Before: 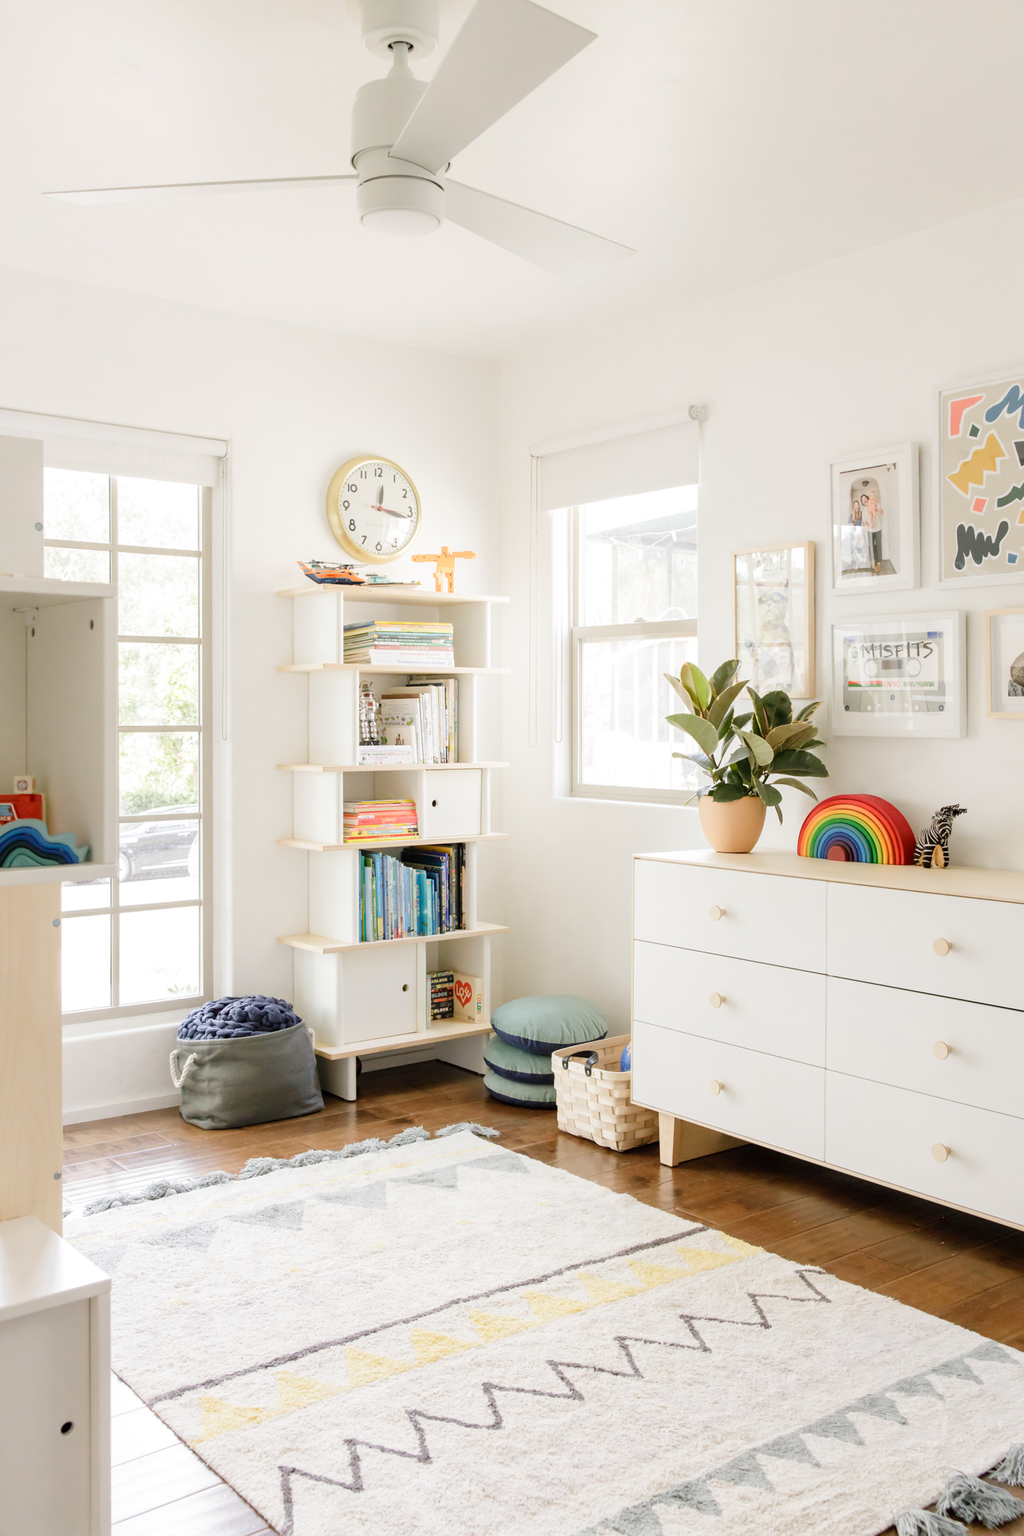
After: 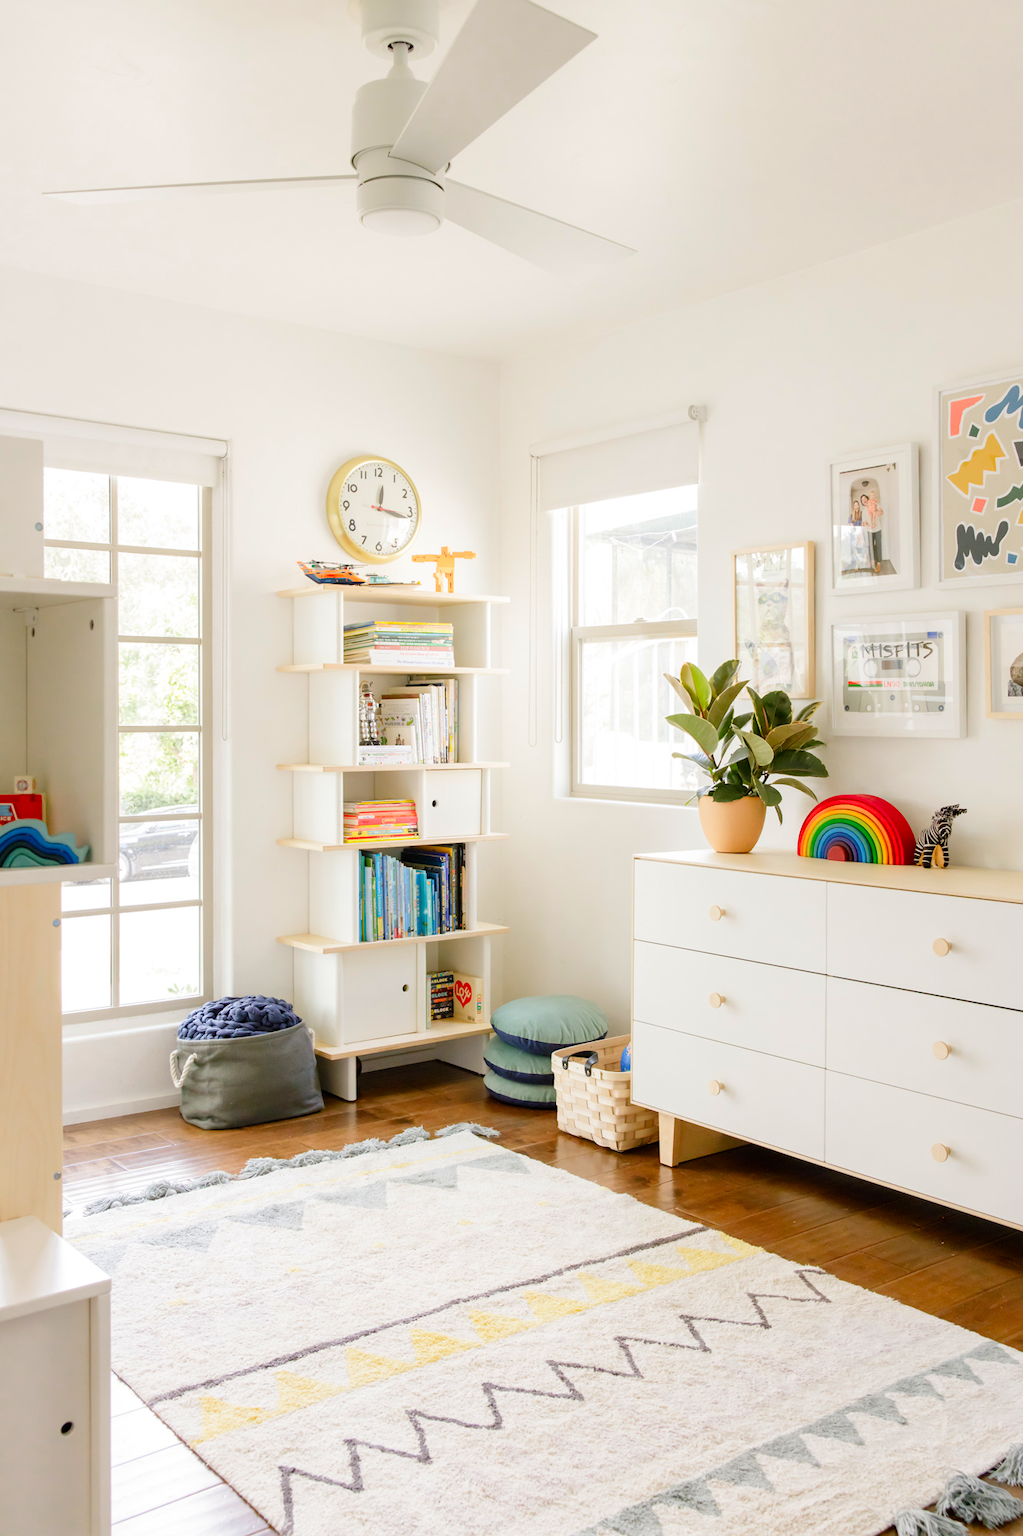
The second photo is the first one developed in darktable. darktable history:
contrast brightness saturation: brightness -0.017, saturation 0.358
